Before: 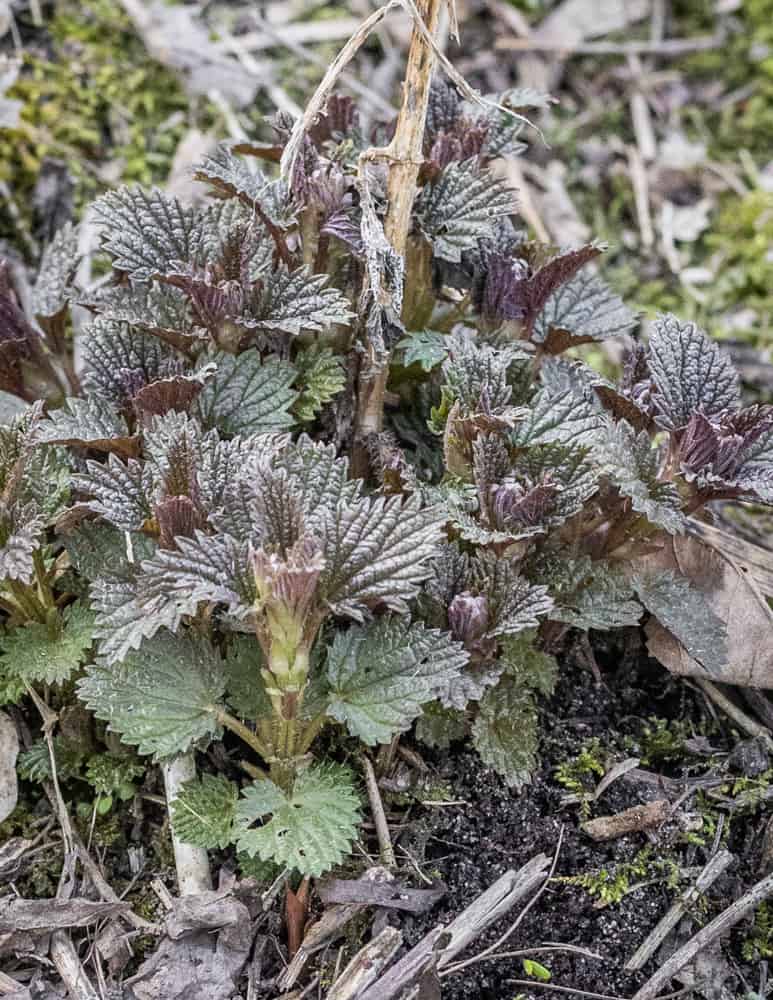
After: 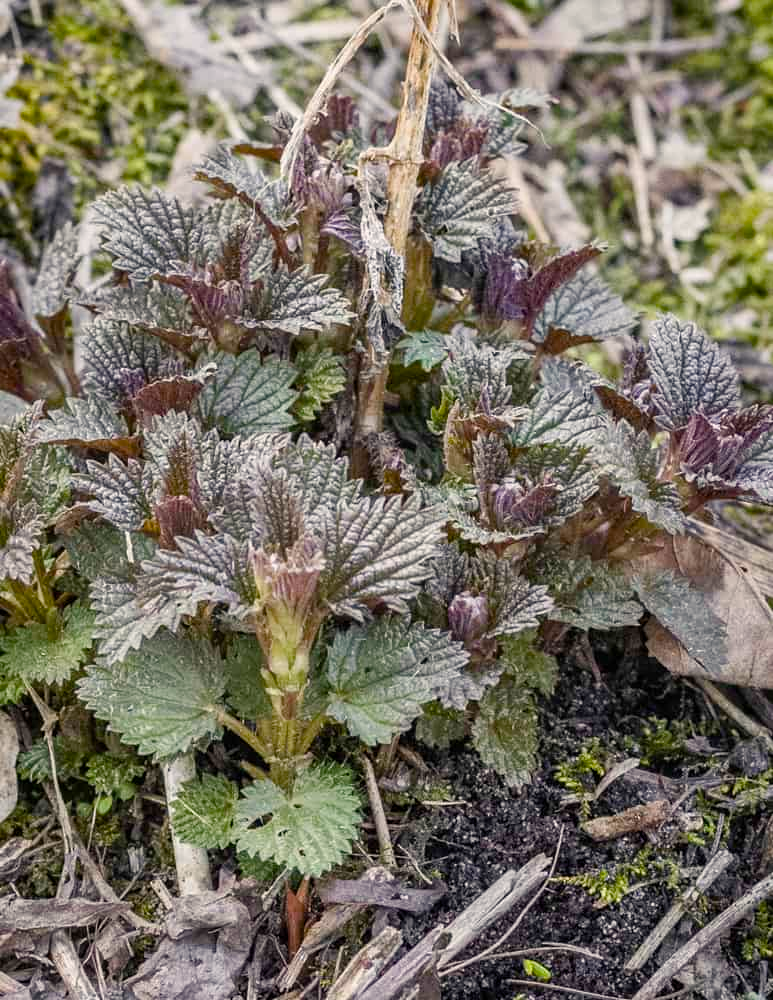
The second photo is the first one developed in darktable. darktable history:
color balance rgb: highlights gain › chroma 2.042%, highlights gain › hue 73.45°, perceptual saturation grading › global saturation 26.643%, perceptual saturation grading › highlights -27.652%, perceptual saturation grading › mid-tones 15.69%, perceptual saturation grading › shadows 34.427%
